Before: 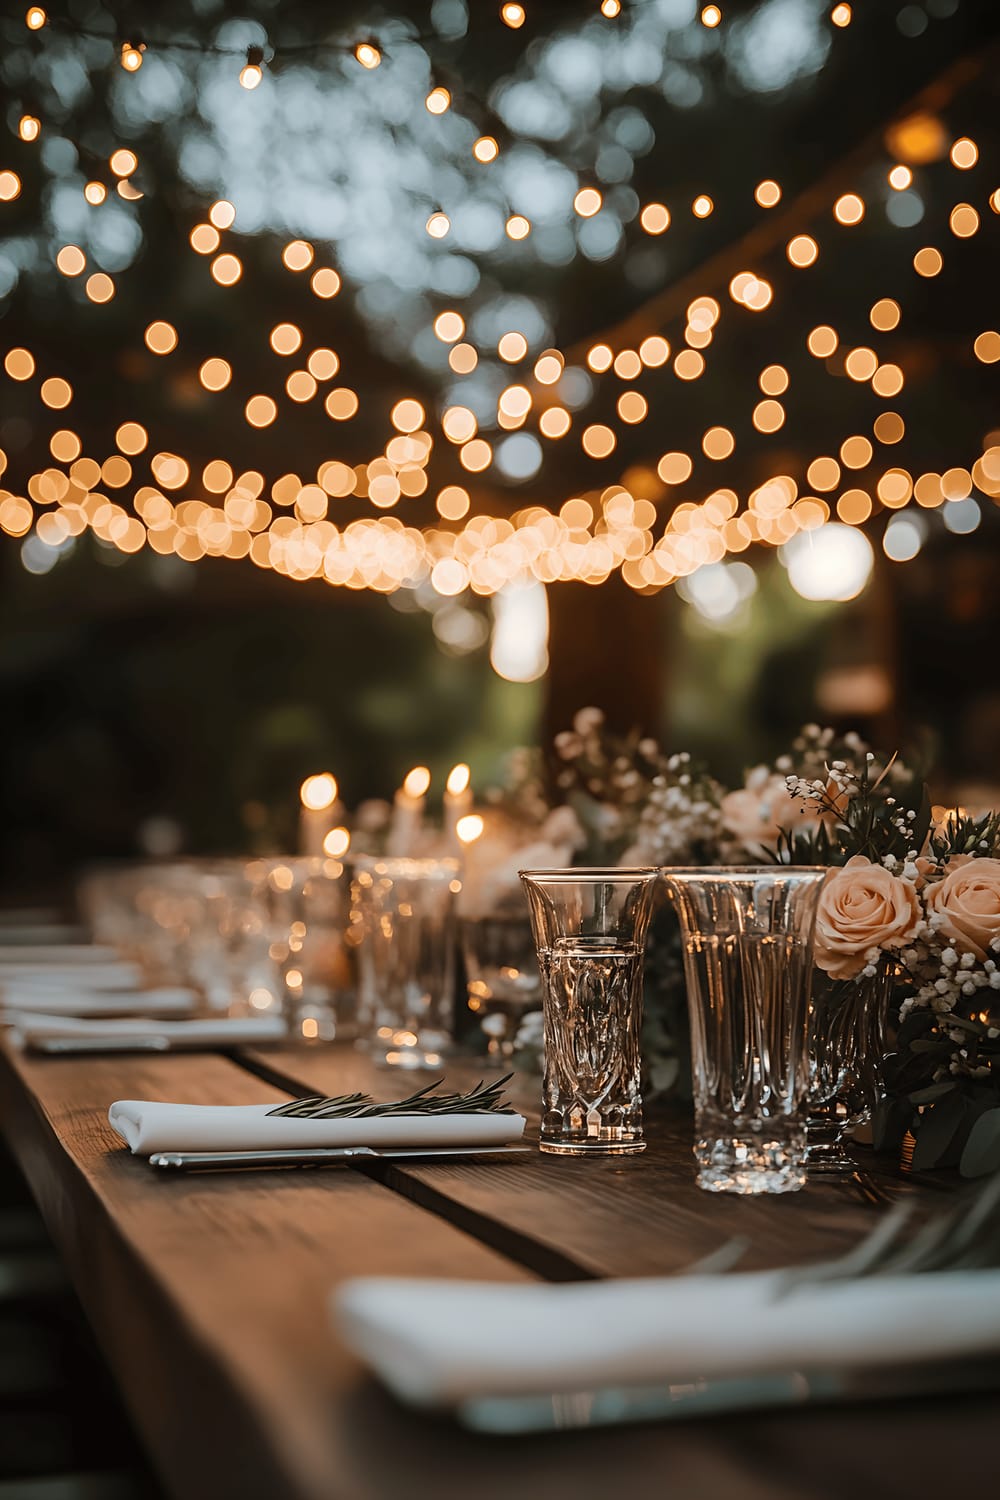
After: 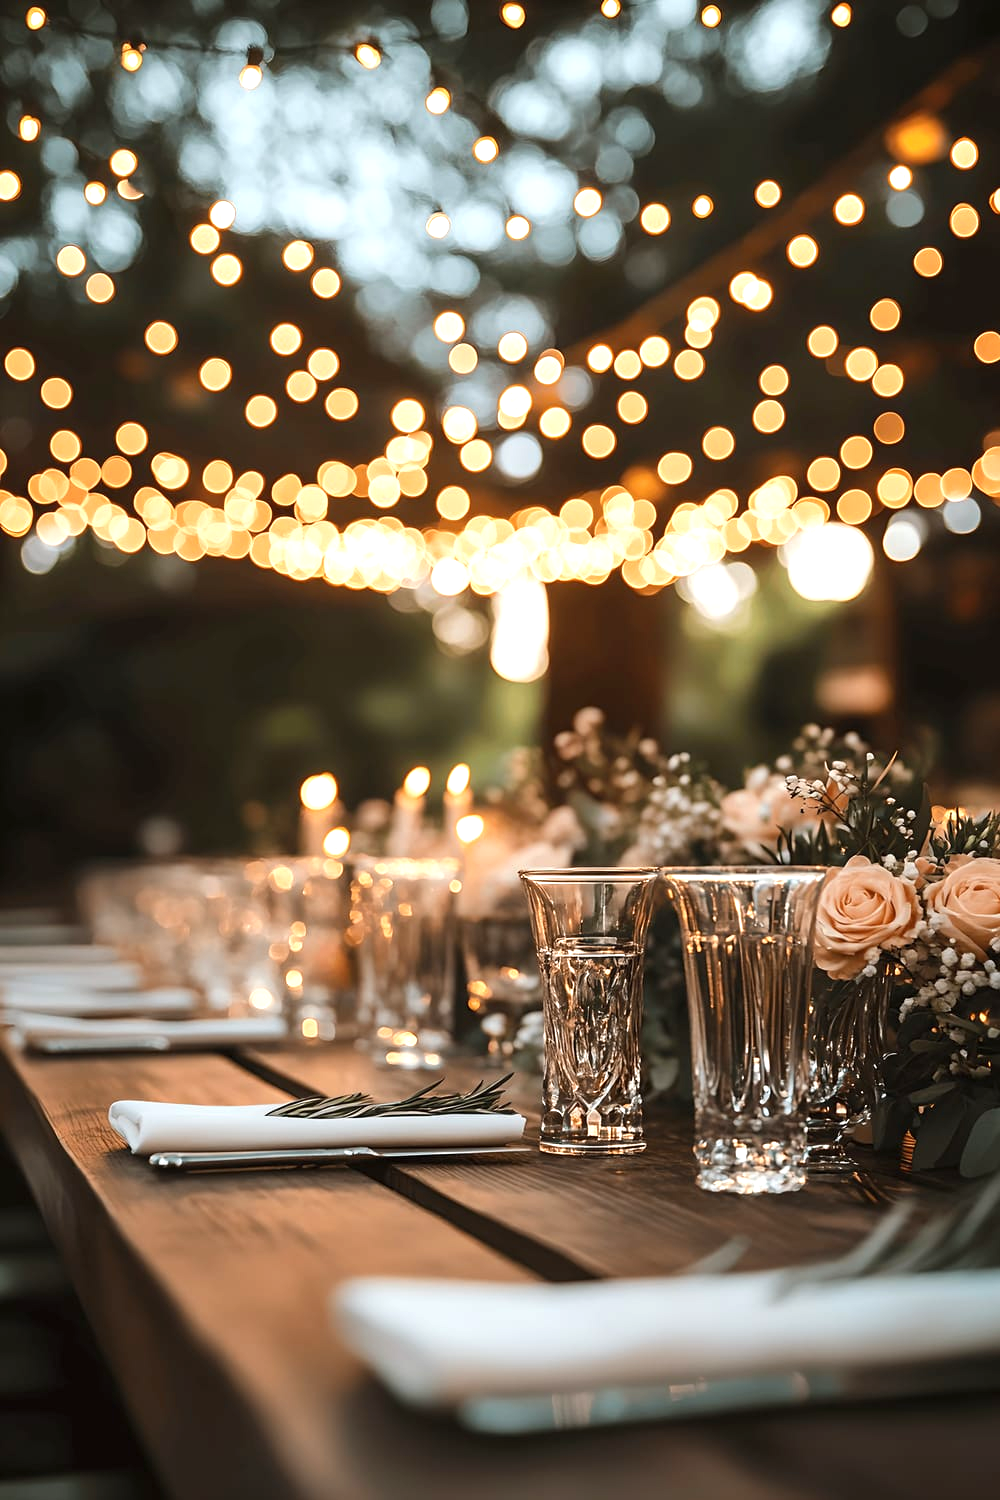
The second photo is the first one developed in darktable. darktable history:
exposure: exposure 0.796 EV, compensate highlight preservation false
